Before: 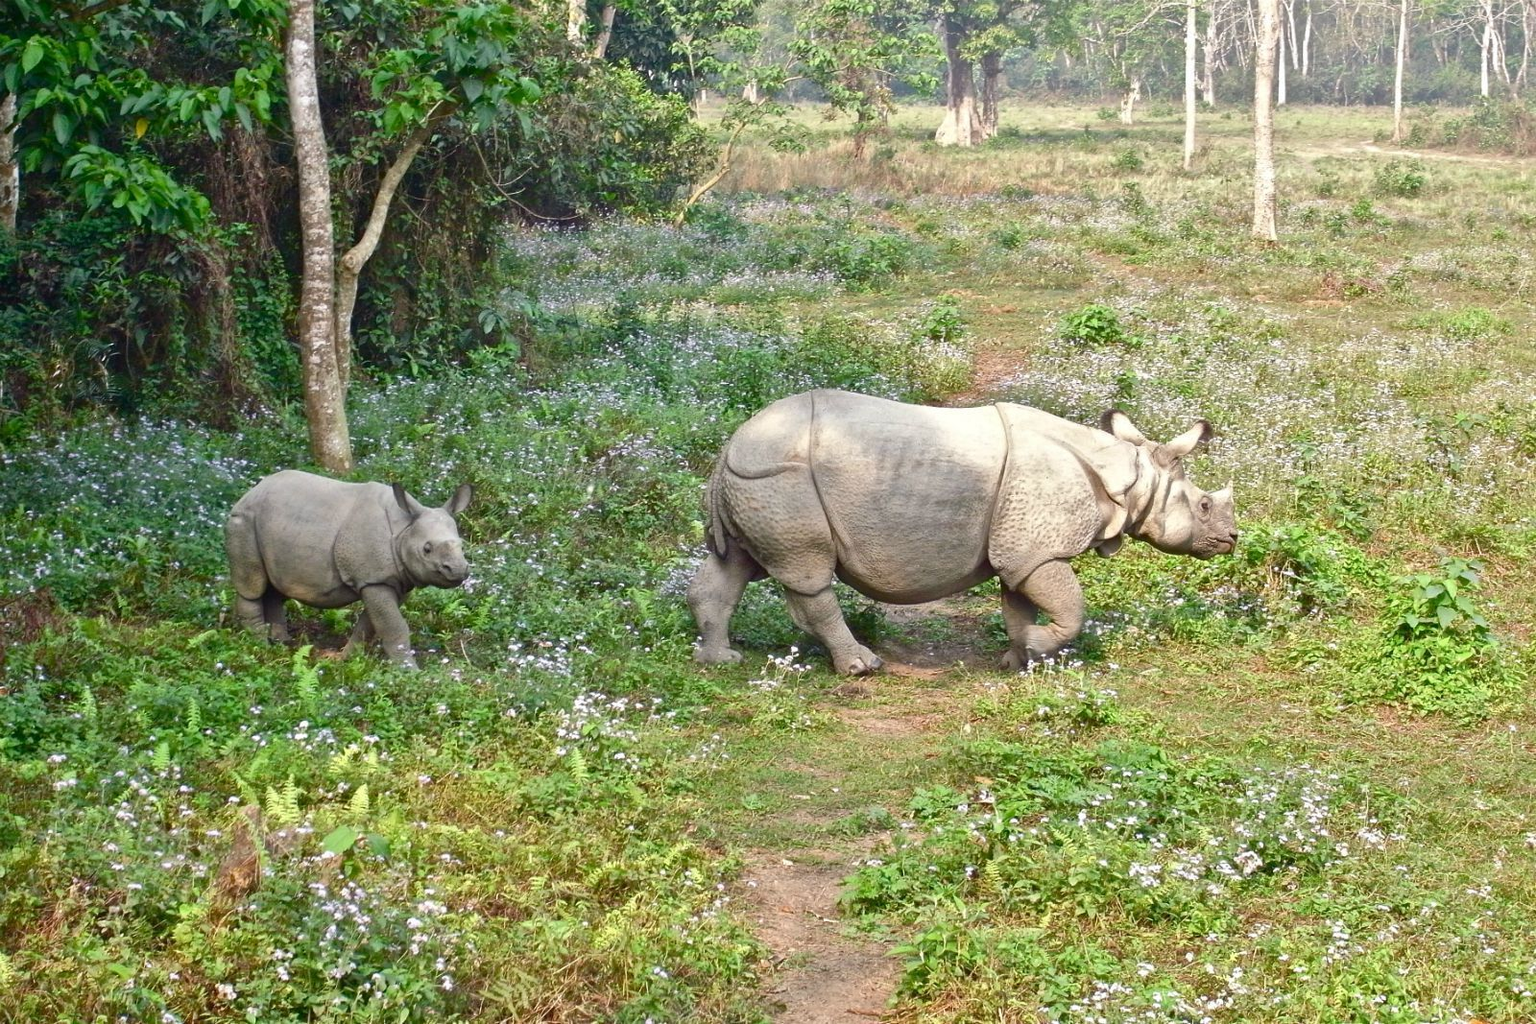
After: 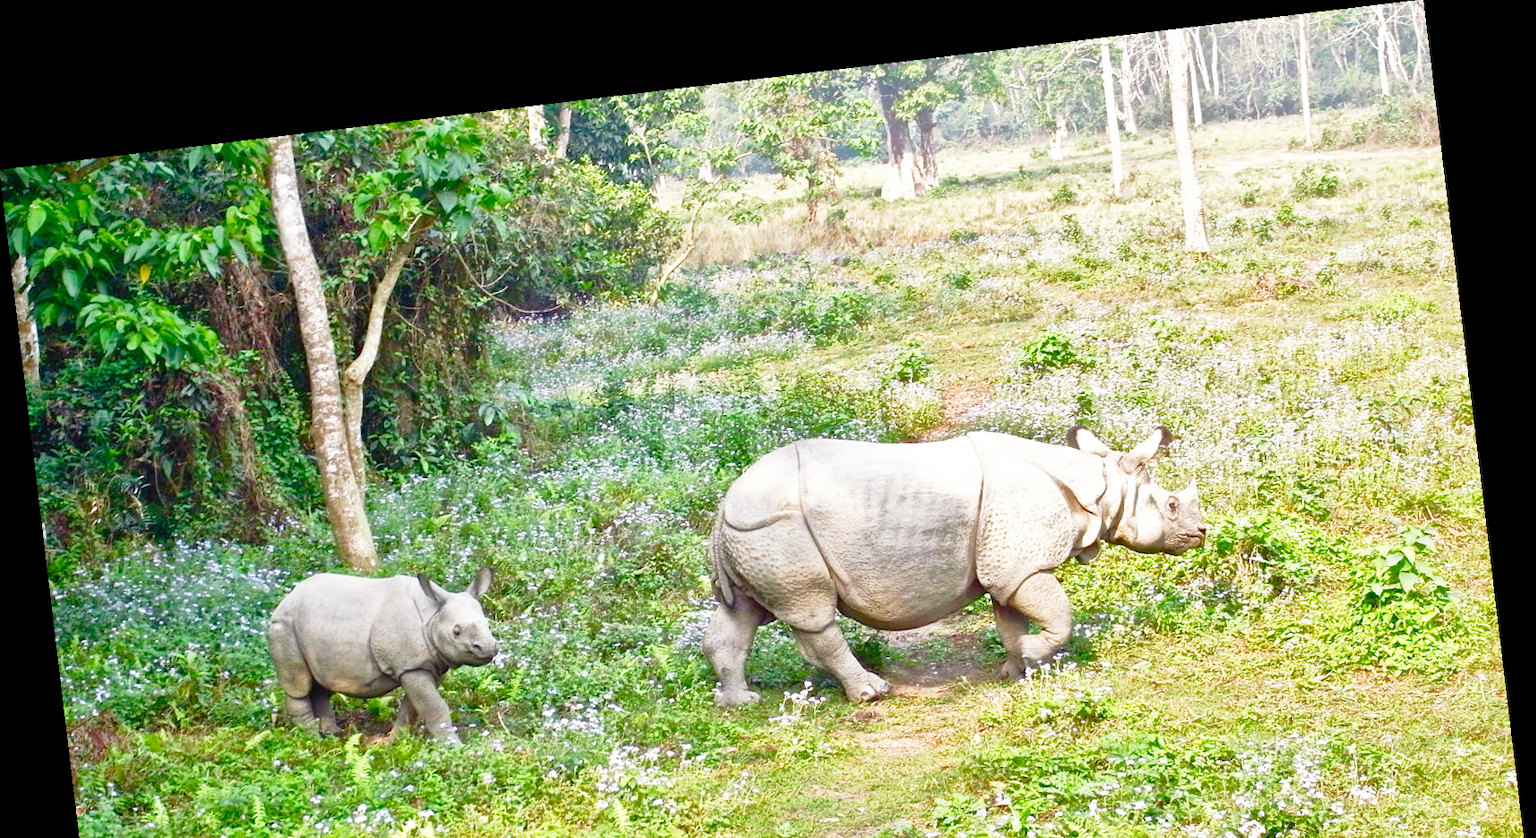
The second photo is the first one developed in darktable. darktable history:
crop: bottom 24.988%
rotate and perspective: rotation -6.83°, automatic cropping off
shadows and highlights: on, module defaults
base curve: curves: ch0 [(0, 0) (0.012, 0.01) (0.073, 0.168) (0.31, 0.711) (0.645, 0.957) (1, 1)], preserve colors none
white balance: red 1.004, blue 1.024
